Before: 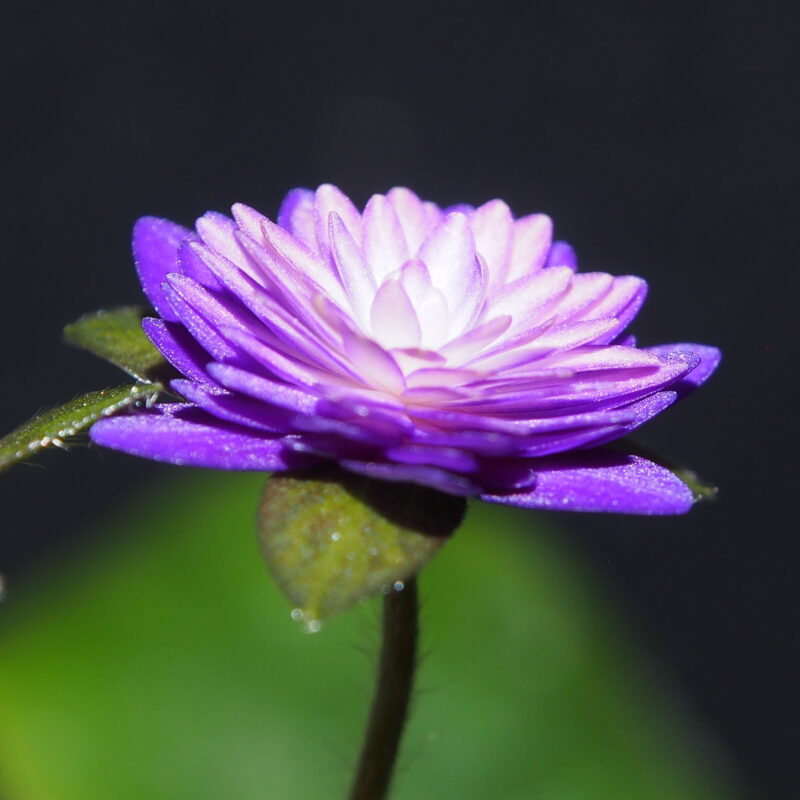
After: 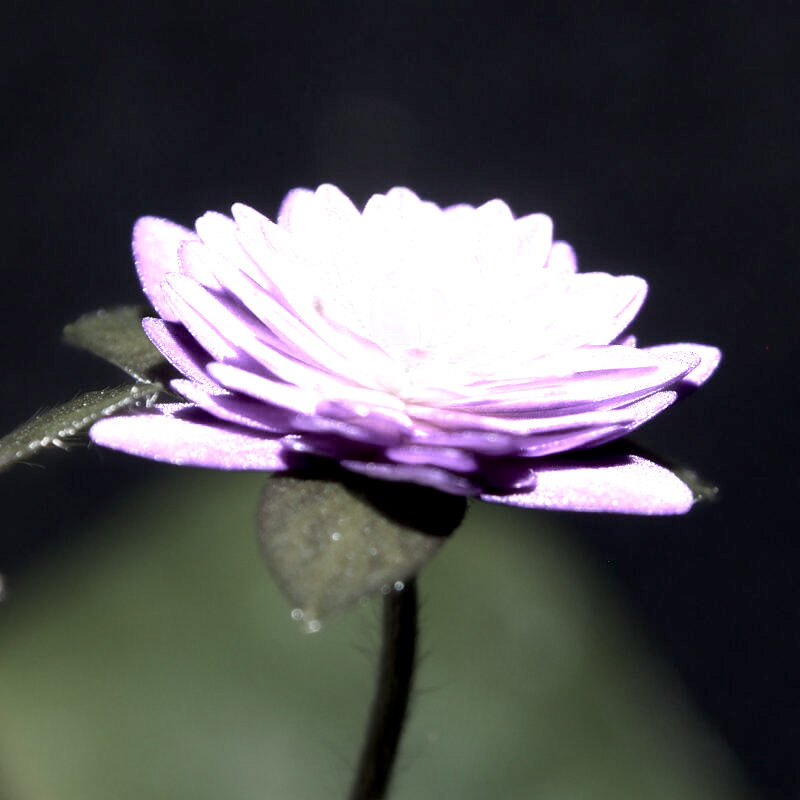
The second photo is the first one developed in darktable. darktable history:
haze removal: strength -0.101, compatibility mode true, adaptive false
exposure: black level correction 0.01, exposure 0.015 EV, compensate highlight preservation false
color zones: curves: ch0 [(0, 0.613) (0.01, 0.613) (0.245, 0.448) (0.498, 0.529) (0.642, 0.665) (0.879, 0.777) (0.99, 0.613)]; ch1 [(0, 0.272) (0.219, 0.127) (0.724, 0.346)]
